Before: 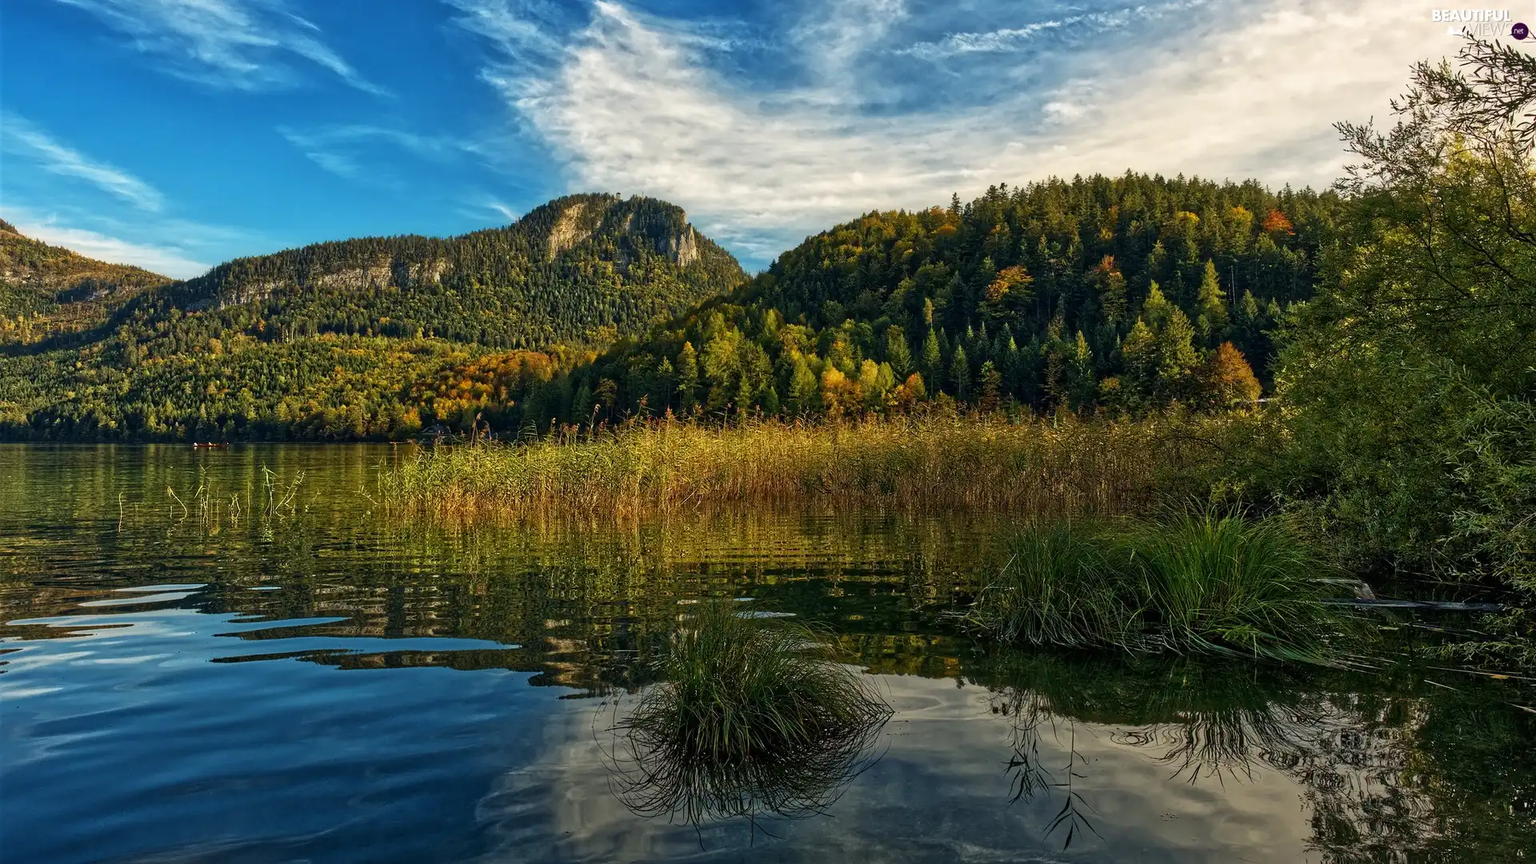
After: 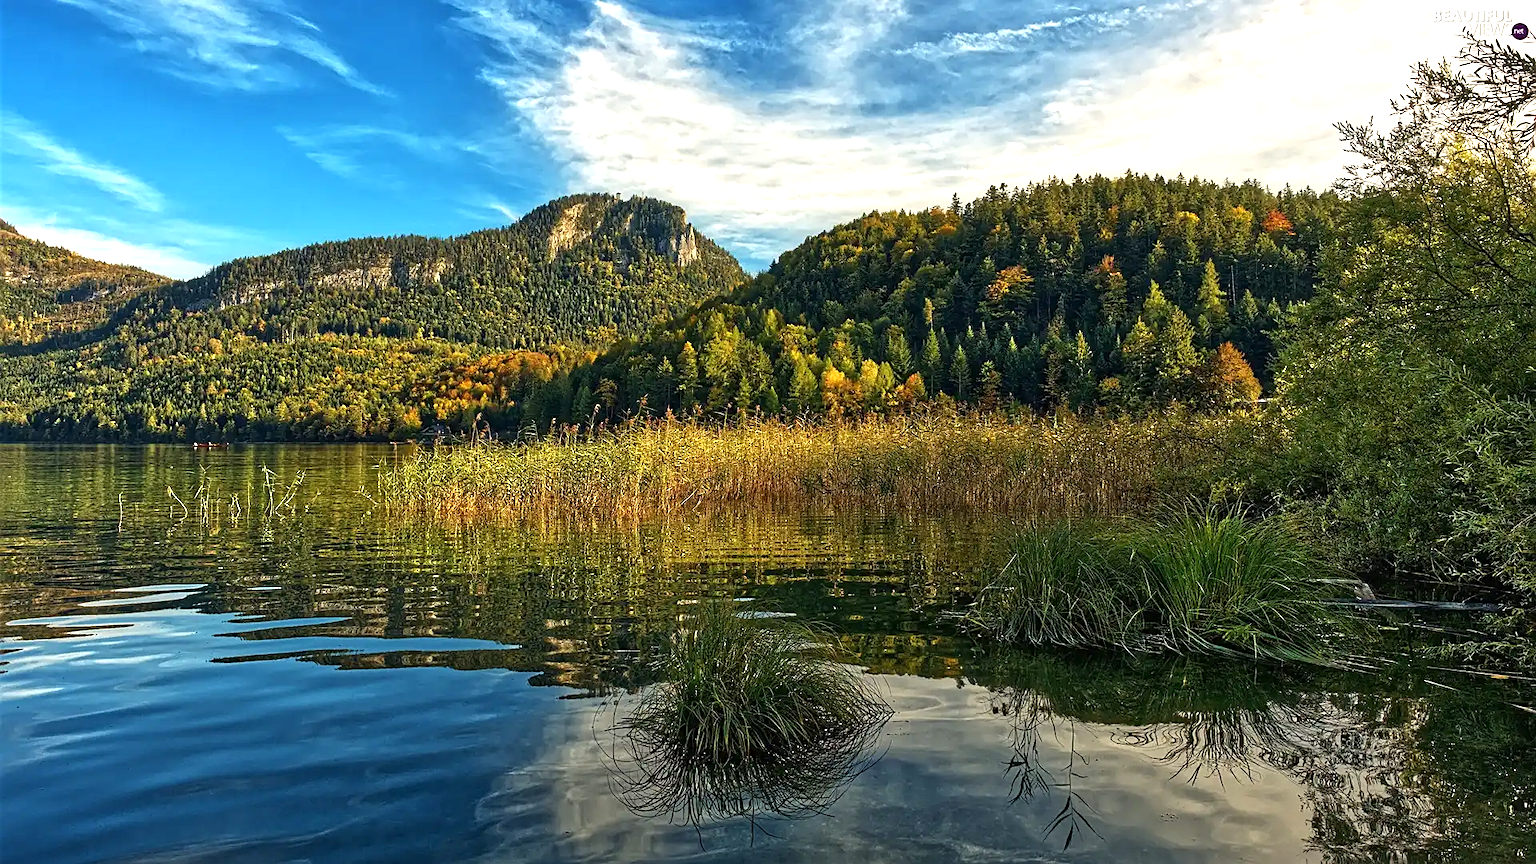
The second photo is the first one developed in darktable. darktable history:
sharpen: on, module defaults
exposure: black level correction 0, exposure 0.703 EV, compensate highlight preservation false
